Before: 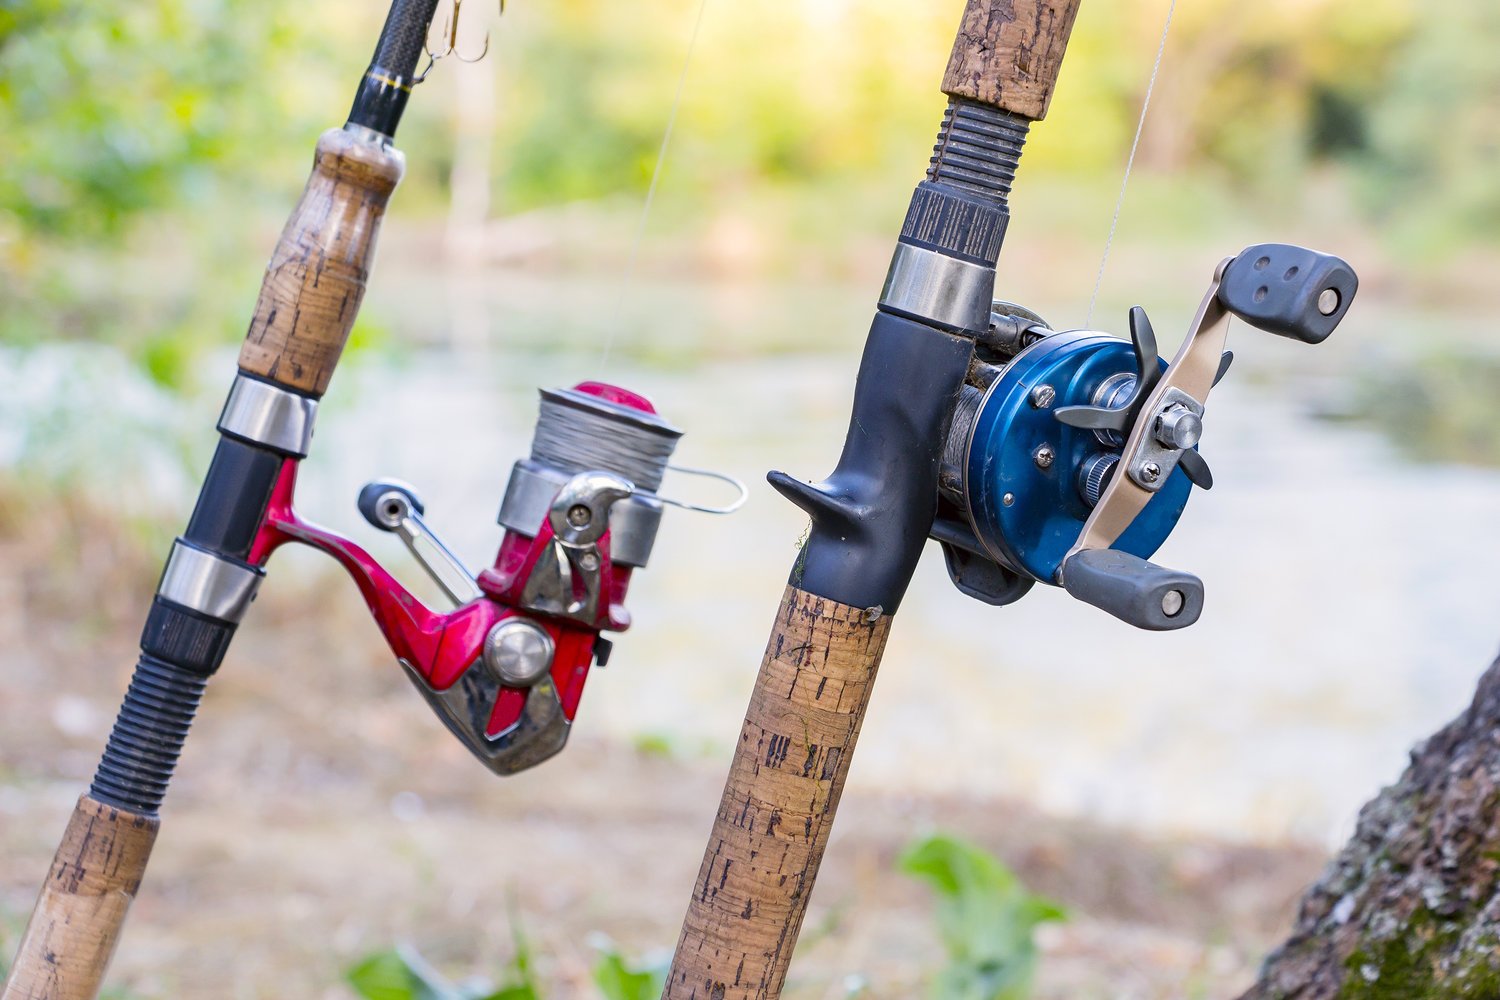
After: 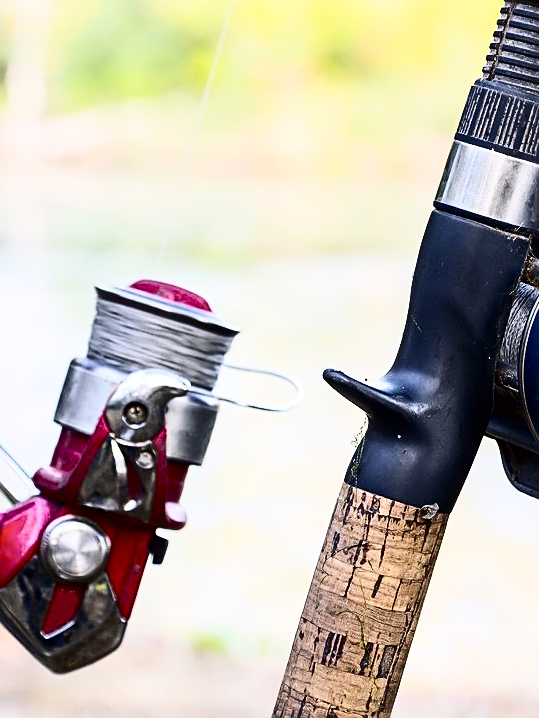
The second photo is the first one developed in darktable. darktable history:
sharpen: on, module defaults
contrast brightness saturation: contrast 0.483, saturation -0.101
local contrast: mode bilateral grid, contrast 20, coarseness 51, detail 121%, midtone range 0.2
crop and rotate: left 29.64%, top 10.209%, right 34.361%, bottom 17.933%
